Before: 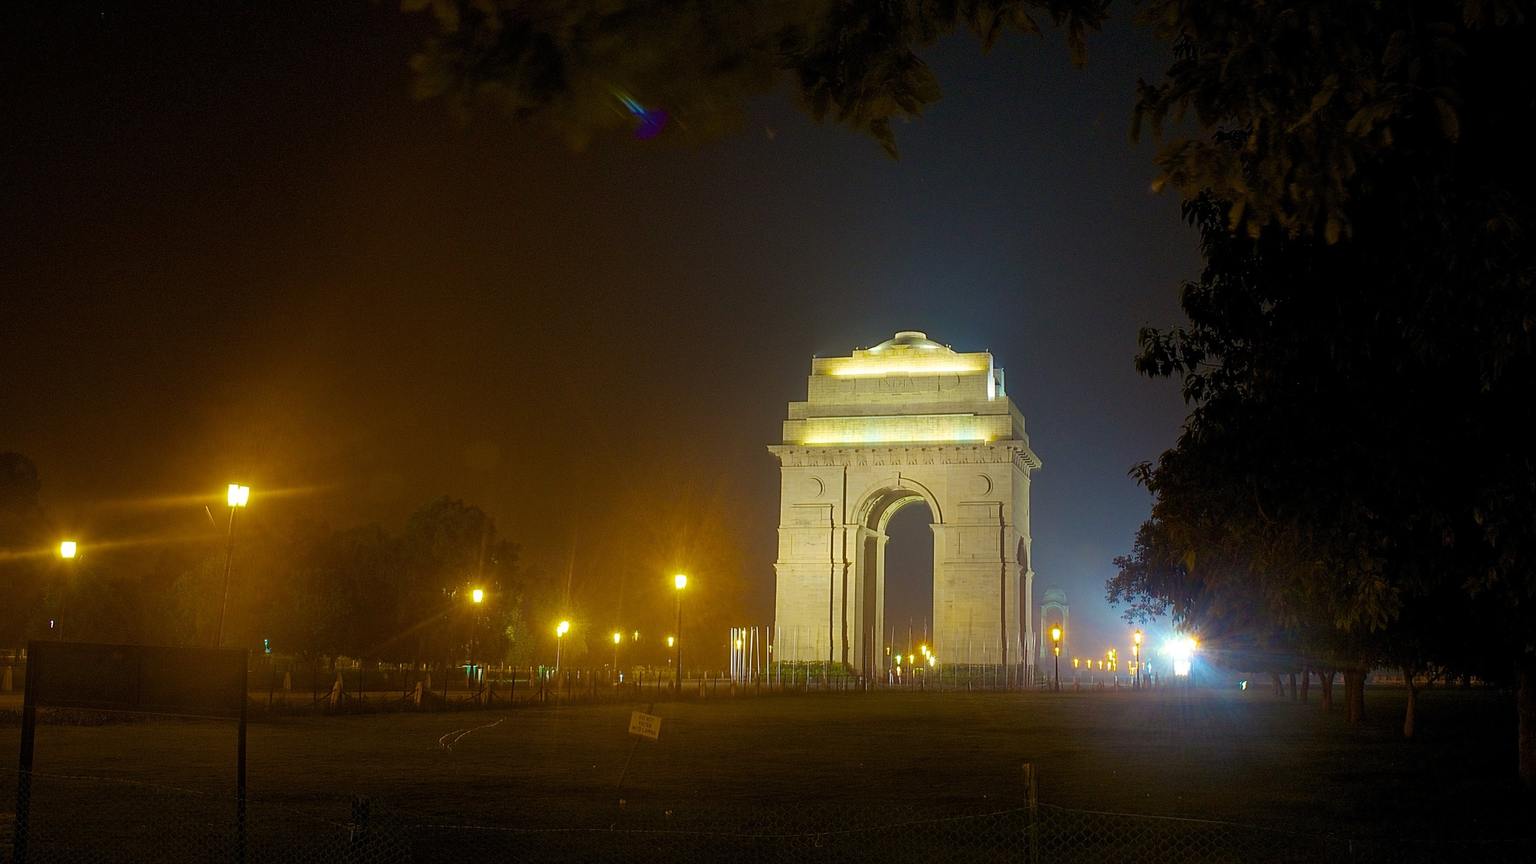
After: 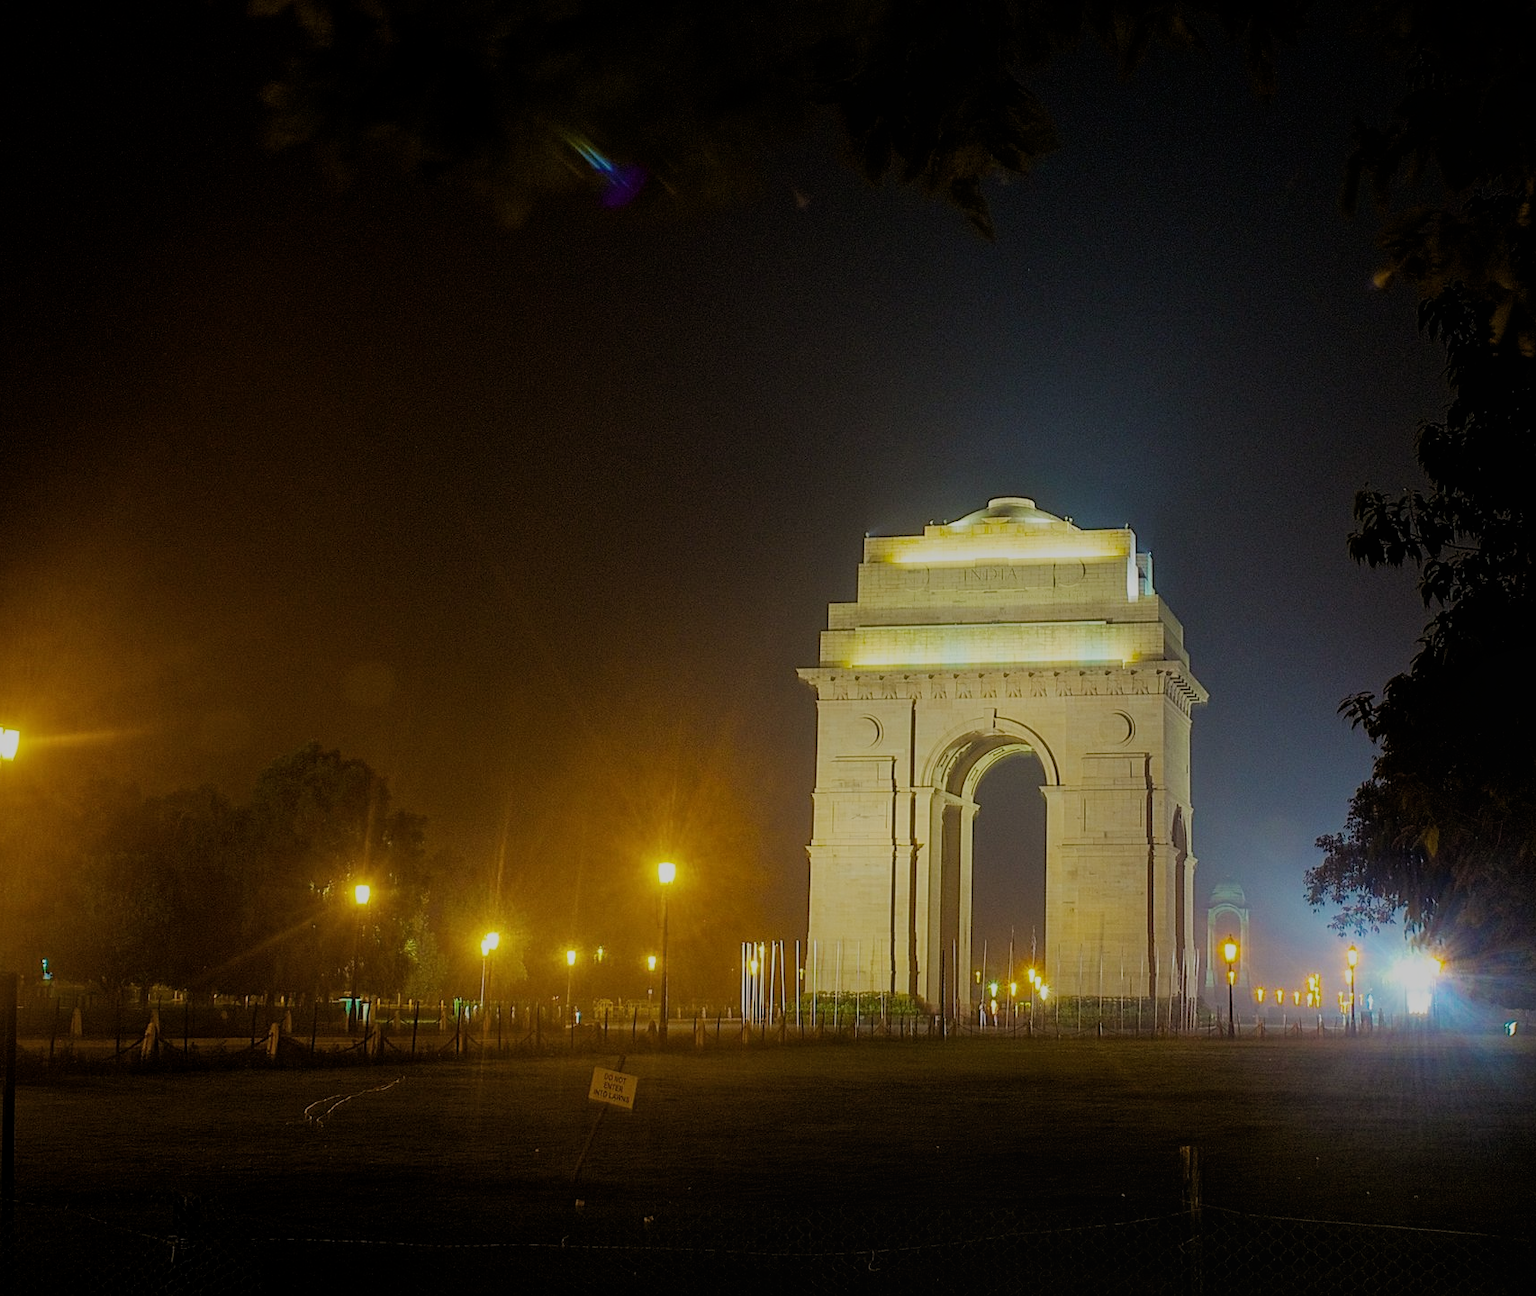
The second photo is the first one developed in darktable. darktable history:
local contrast: detail 110%
crop: left 15.419%, right 17.914%
filmic rgb: black relative exposure -6.98 EV, white relative exposure 5.63 EV, hardness 2.86
